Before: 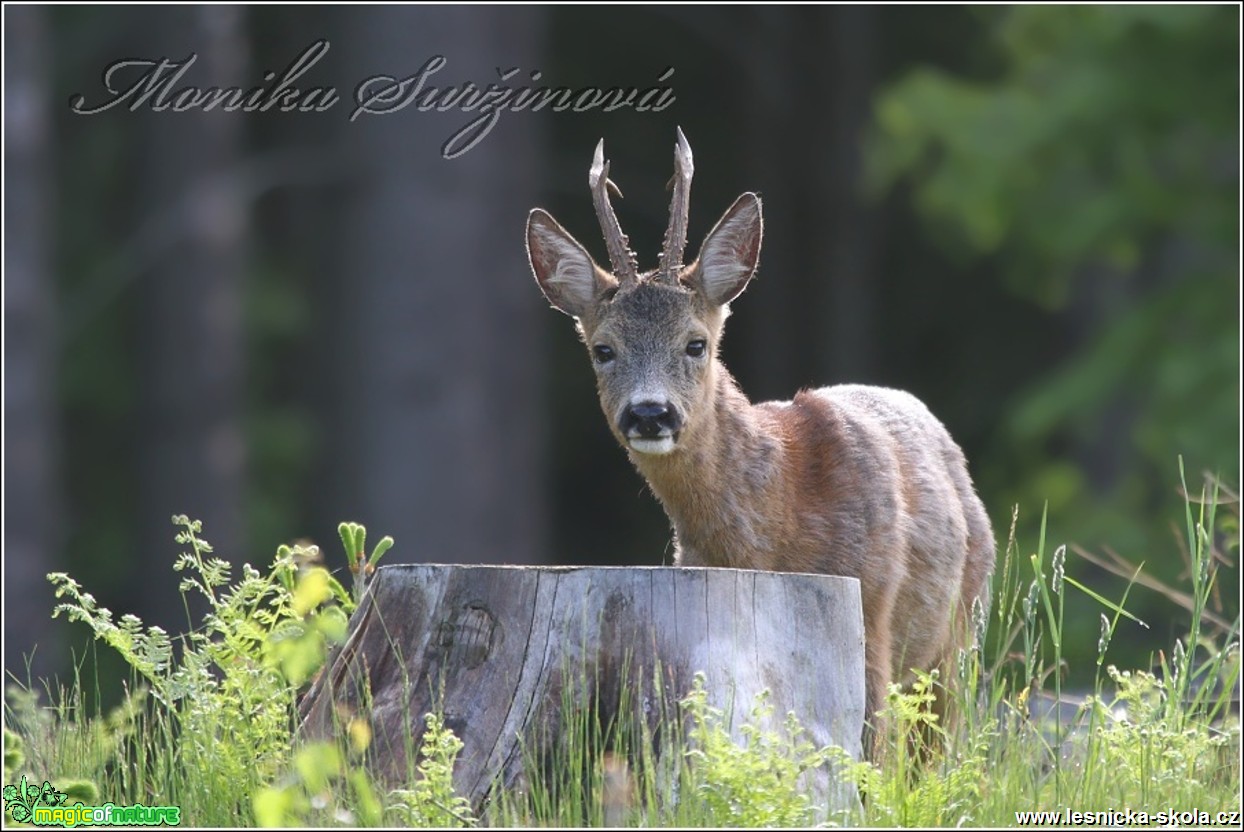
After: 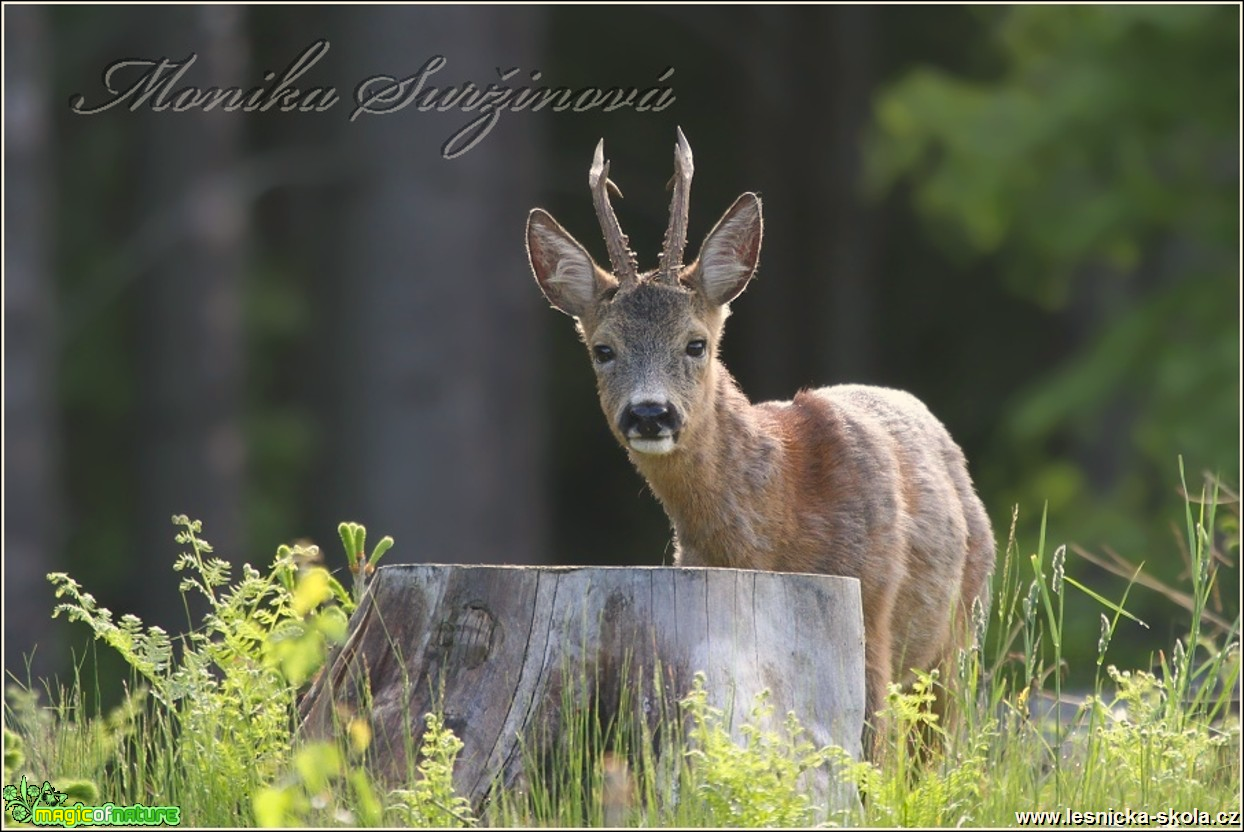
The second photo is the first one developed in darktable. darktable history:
color calibration: output R [0.999, 0.026, -0.11, 0], output G [-0.019, 1.037, -0.099, 0], output B [0.022, -0.023, 0.902, 0], x 0.336, y 0.35, temperature 5431.57 K
